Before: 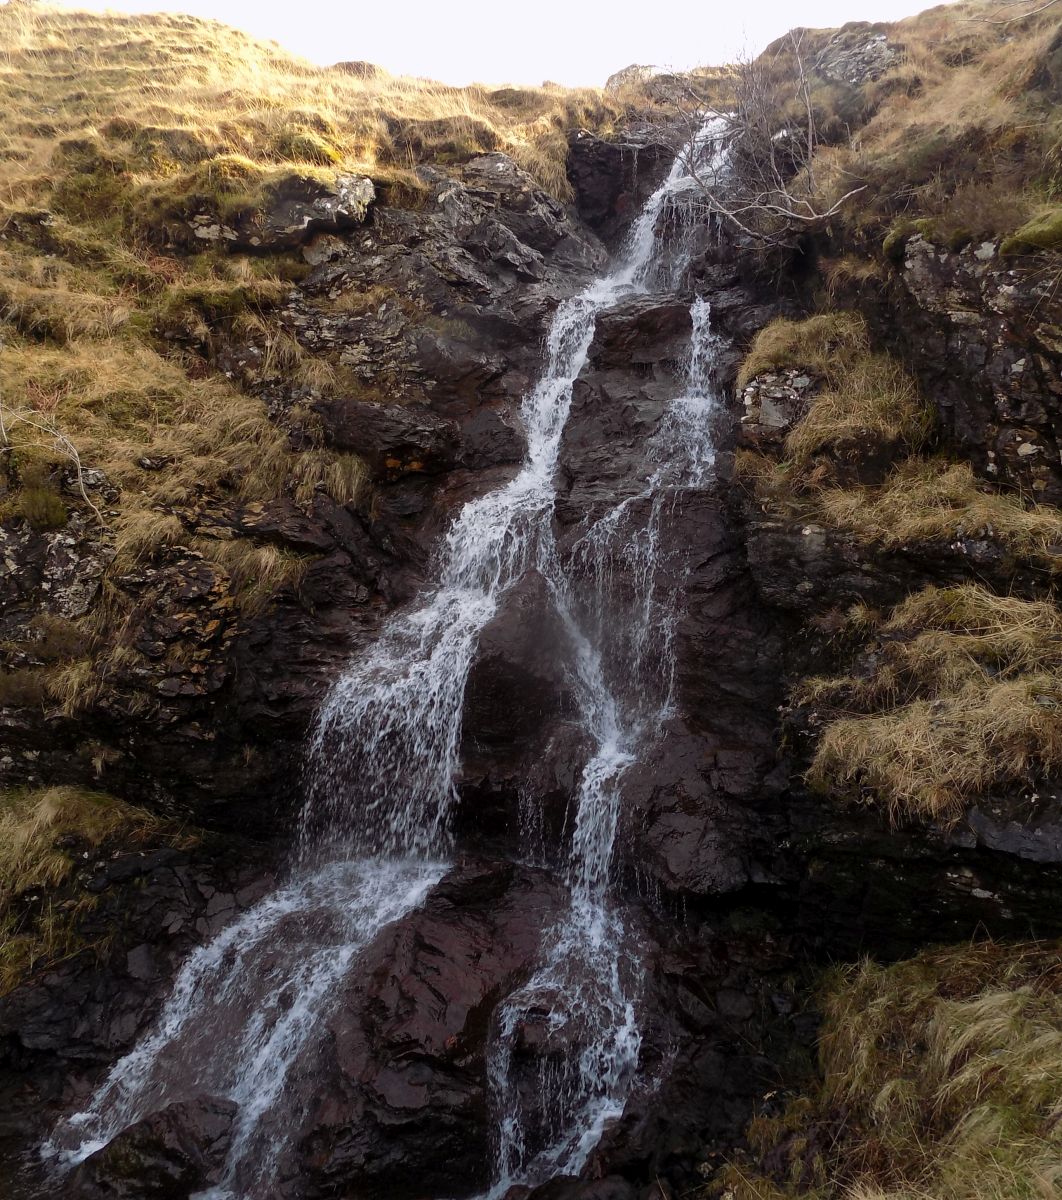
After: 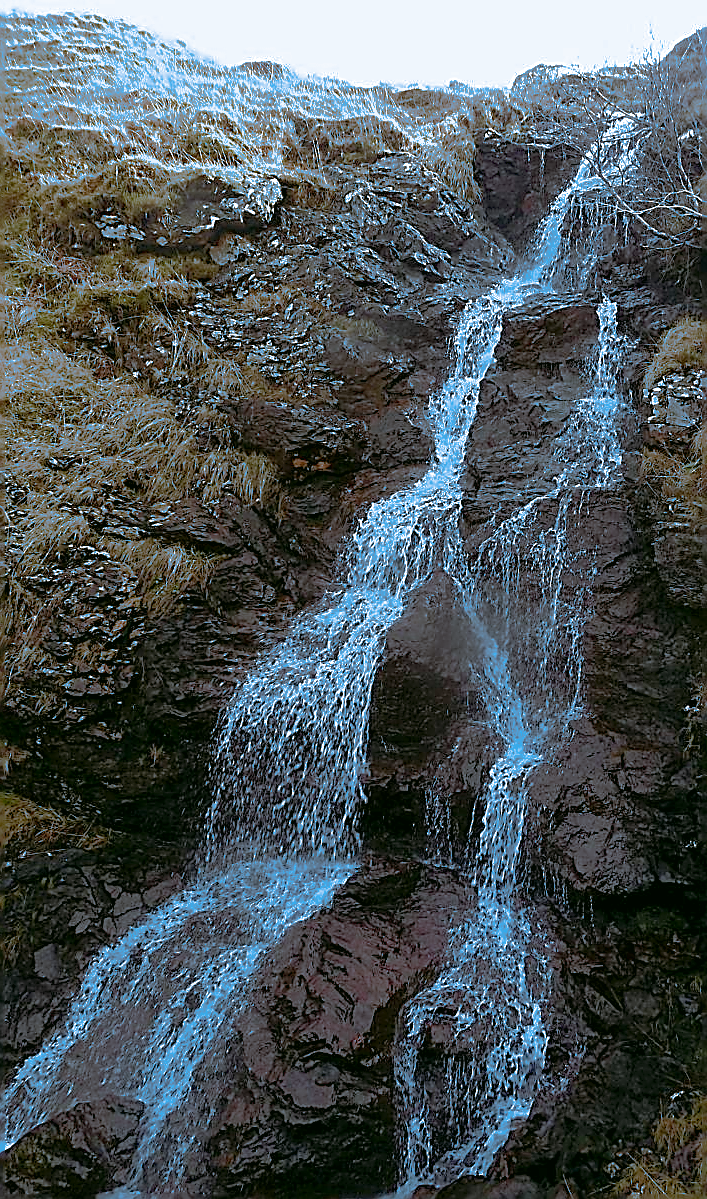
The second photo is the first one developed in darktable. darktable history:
levels: levels [0, 0.478, 1]
color correction: highlights a* 4.02, highlights b* 4.98, shadows a* -7.55, shadows b* 4.98
white balance: red 0.974, blue 1.044
crop and rotate: left 8.786%, right 24.548%
shadows and highlights: on, module defaults
split-toning: shadows › hue 220°, shadows › saturation 0.64, highlights › hue 220°, highlights › saturation 0.64, balance 0, compress 5.22%
sharpen: amount 2
